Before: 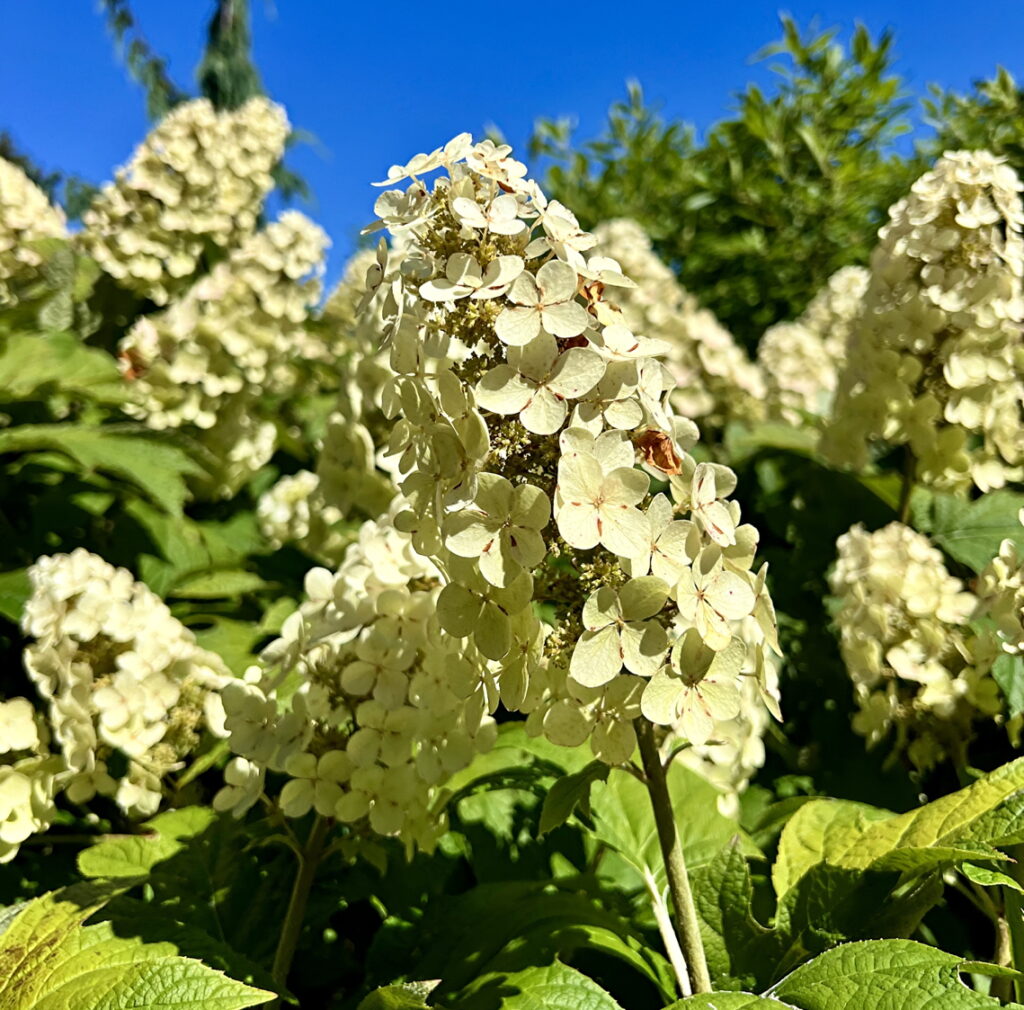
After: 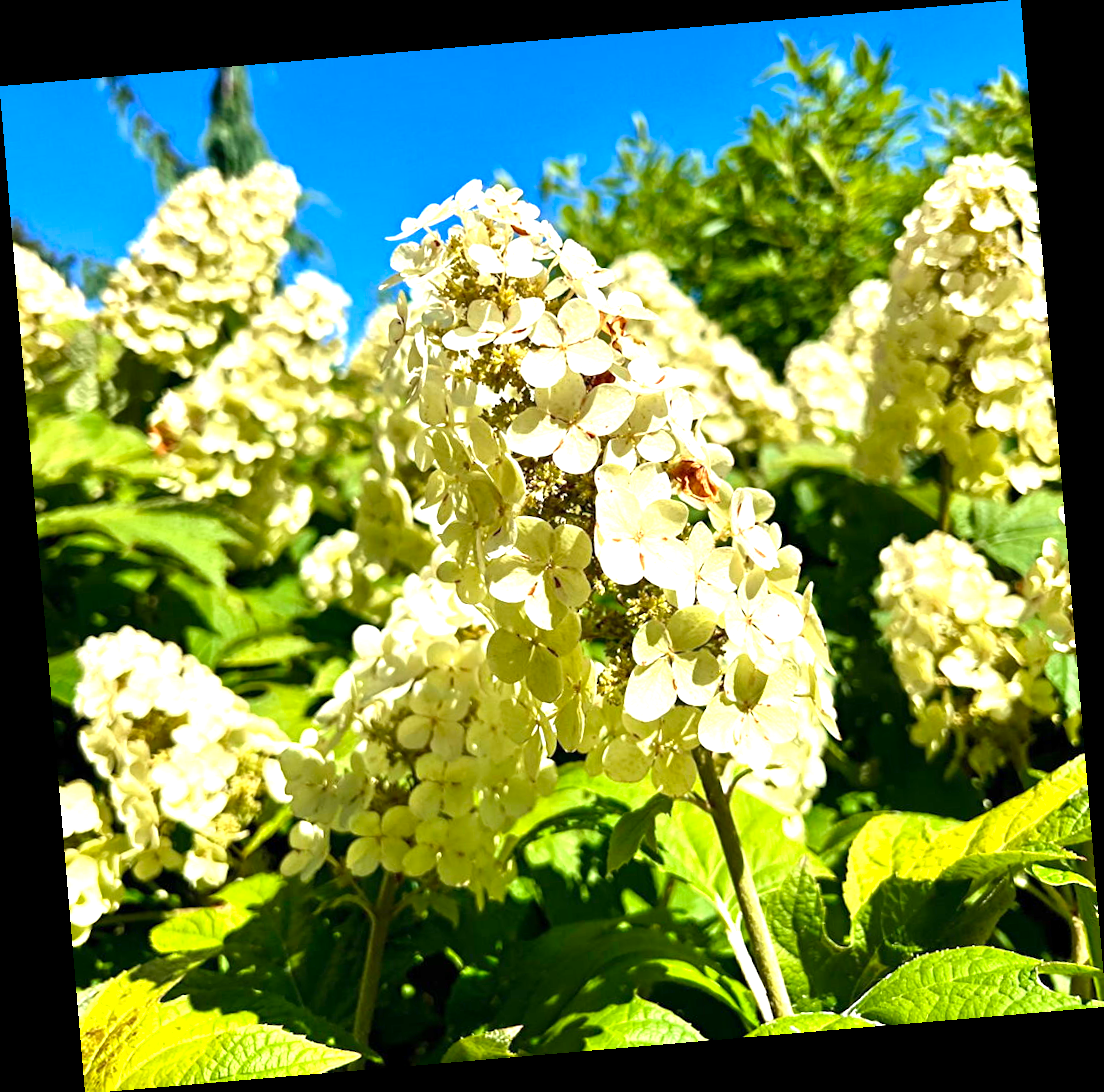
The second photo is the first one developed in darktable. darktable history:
exposure: exposure 1.061 EV, compensate highlight preservation false
rotate and perspective: rotation -4.86°, automatic cropping off
